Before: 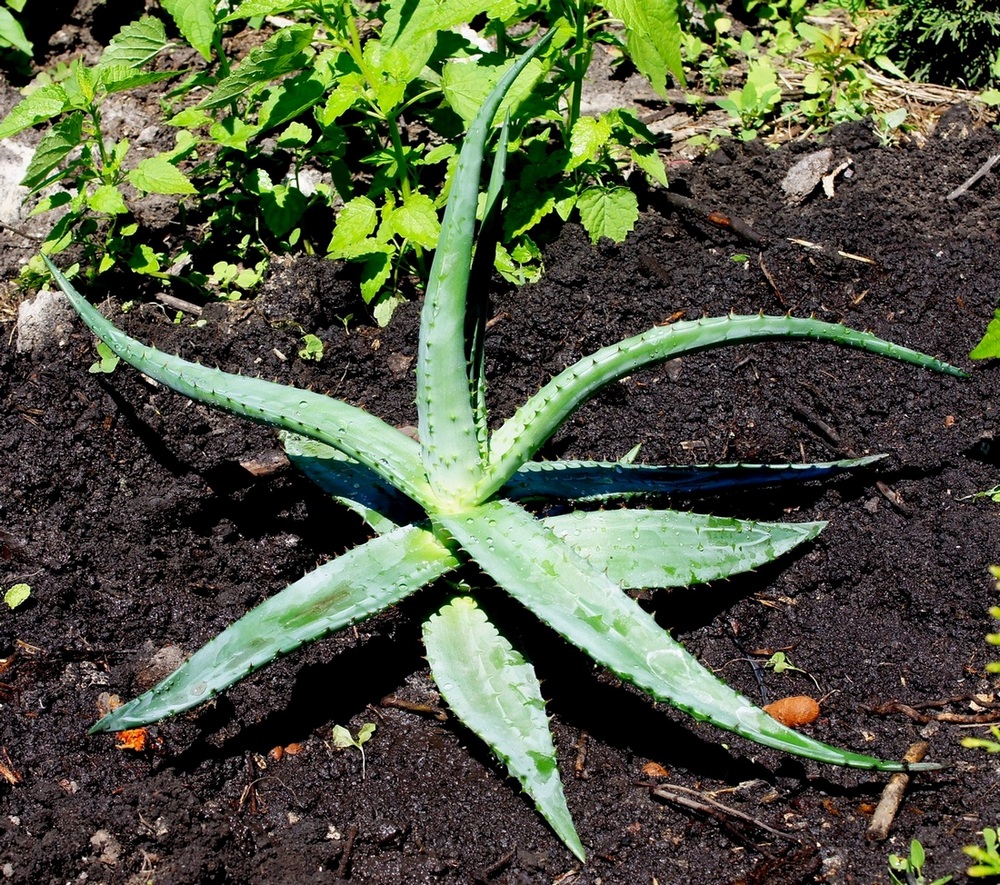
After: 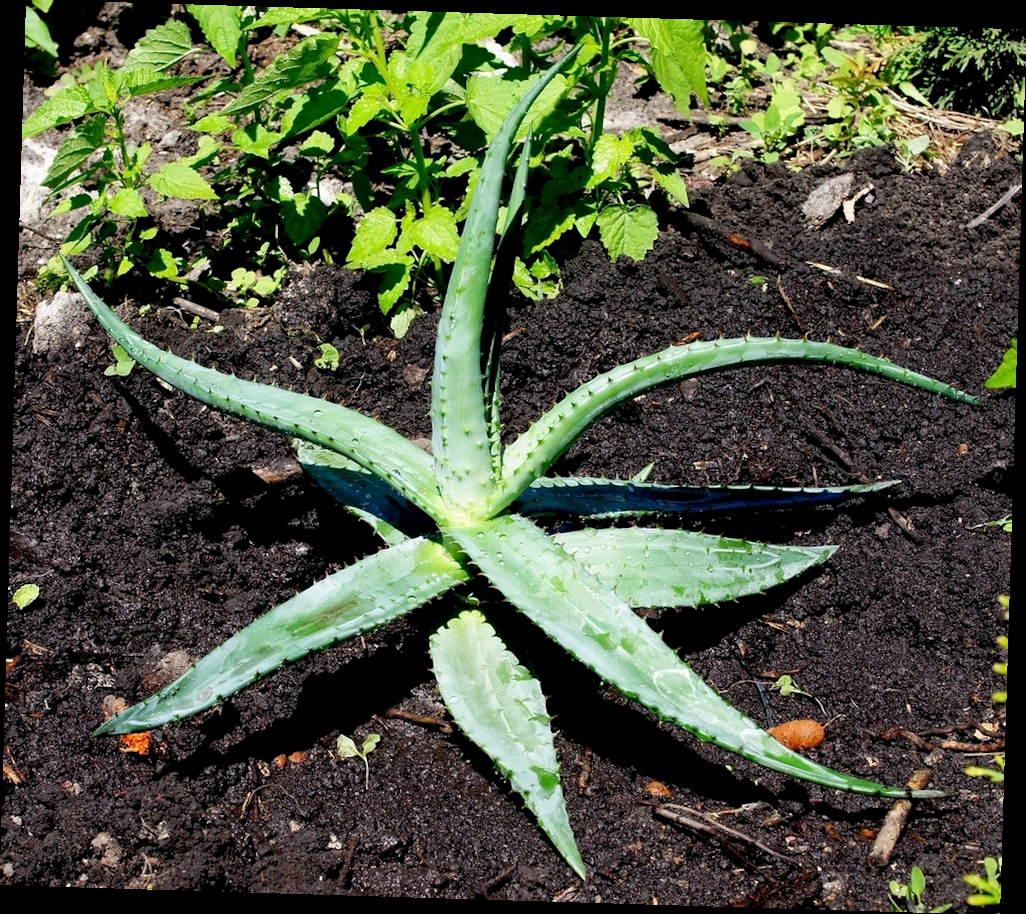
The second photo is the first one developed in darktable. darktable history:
rotate and perspective: rotation 1.72°, automatic cropping off
local contrast: highlights 100%, shadows 100%, detail 120%, midtone range 0.2
